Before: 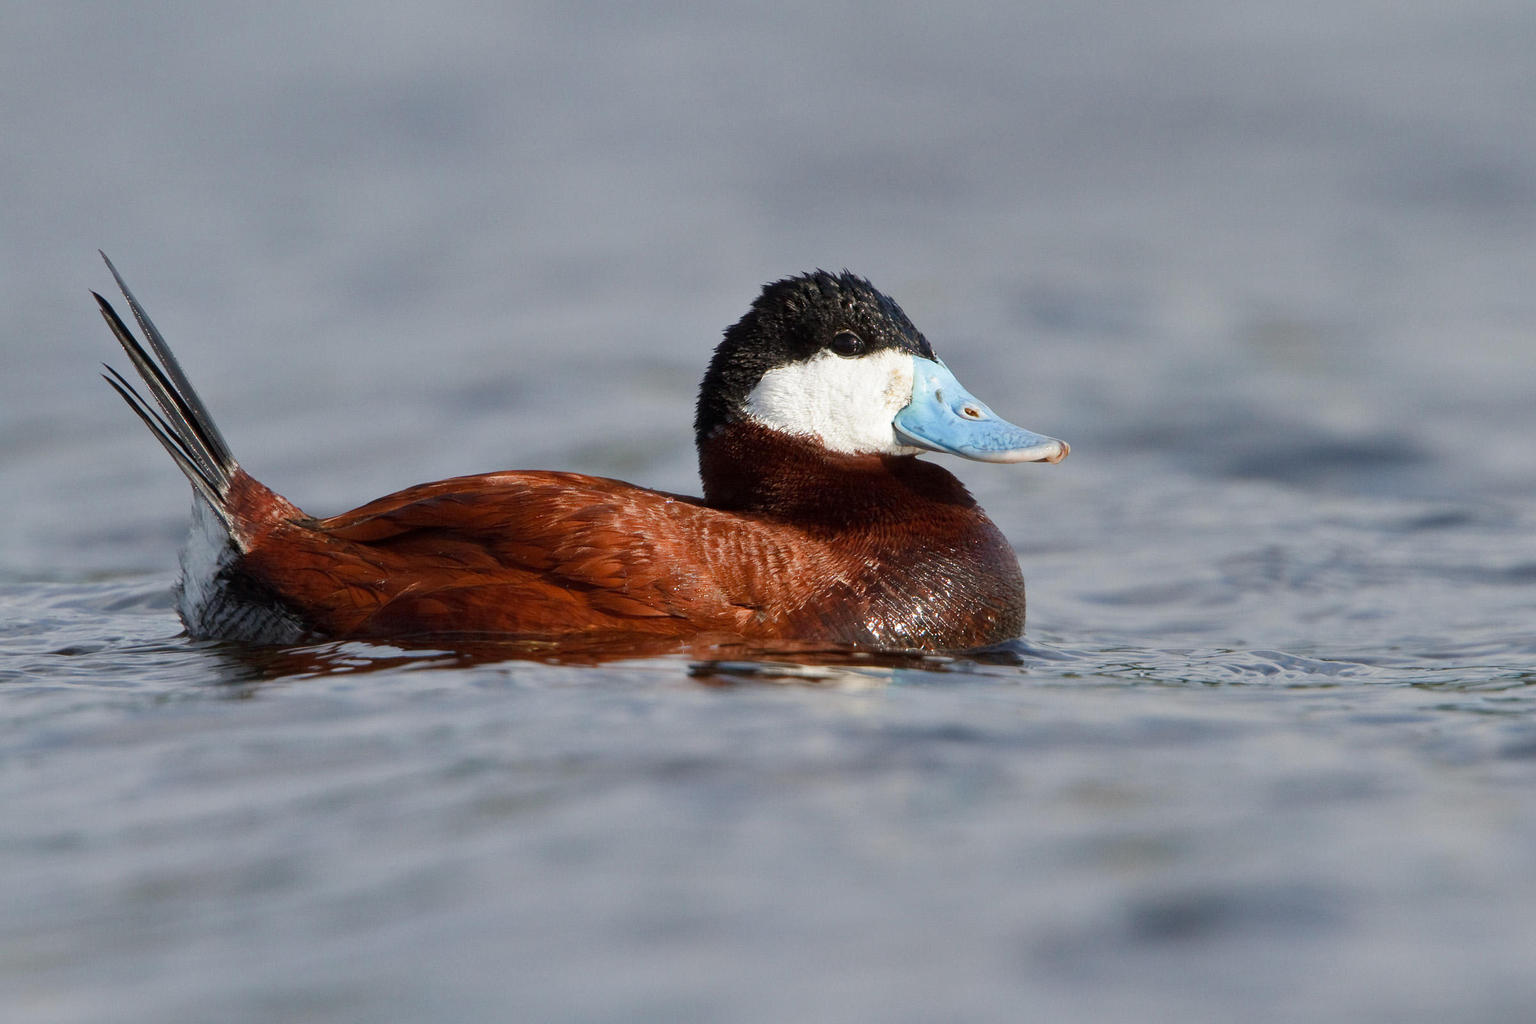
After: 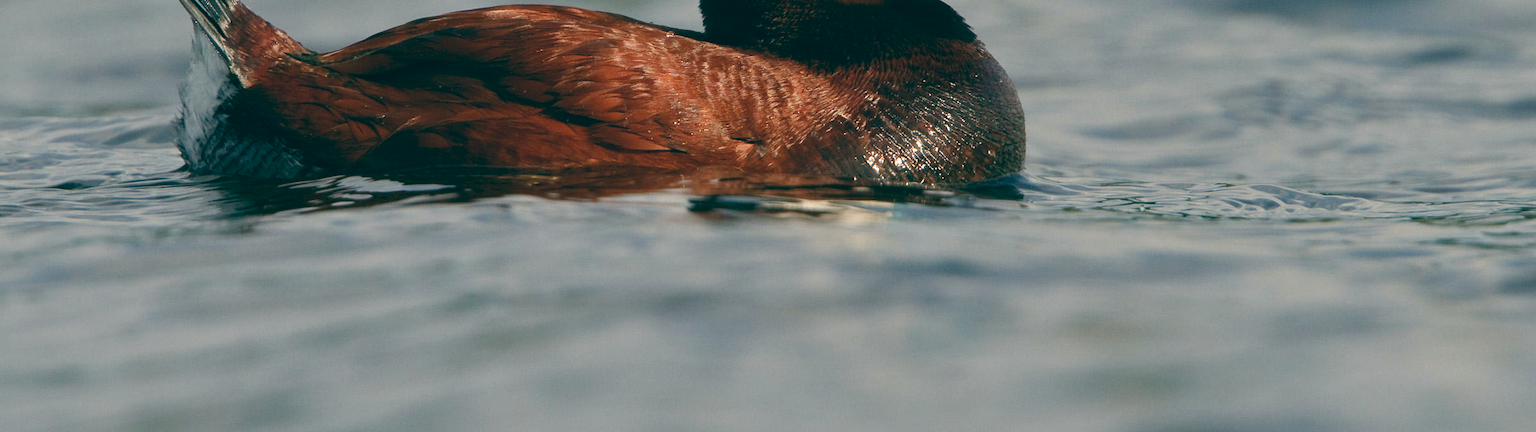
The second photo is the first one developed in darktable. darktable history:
color balance: lift [1.005, 0.99, 1.007, 1.01], gamma [1, 0.979, 1.011, 1.021], gain [0.923, 1.098, 1.025, 0.902], input saturation 90.45%, contrast 7.73%, output saturation 105.91%
crop: top 45.551%, bottom 12.262%
